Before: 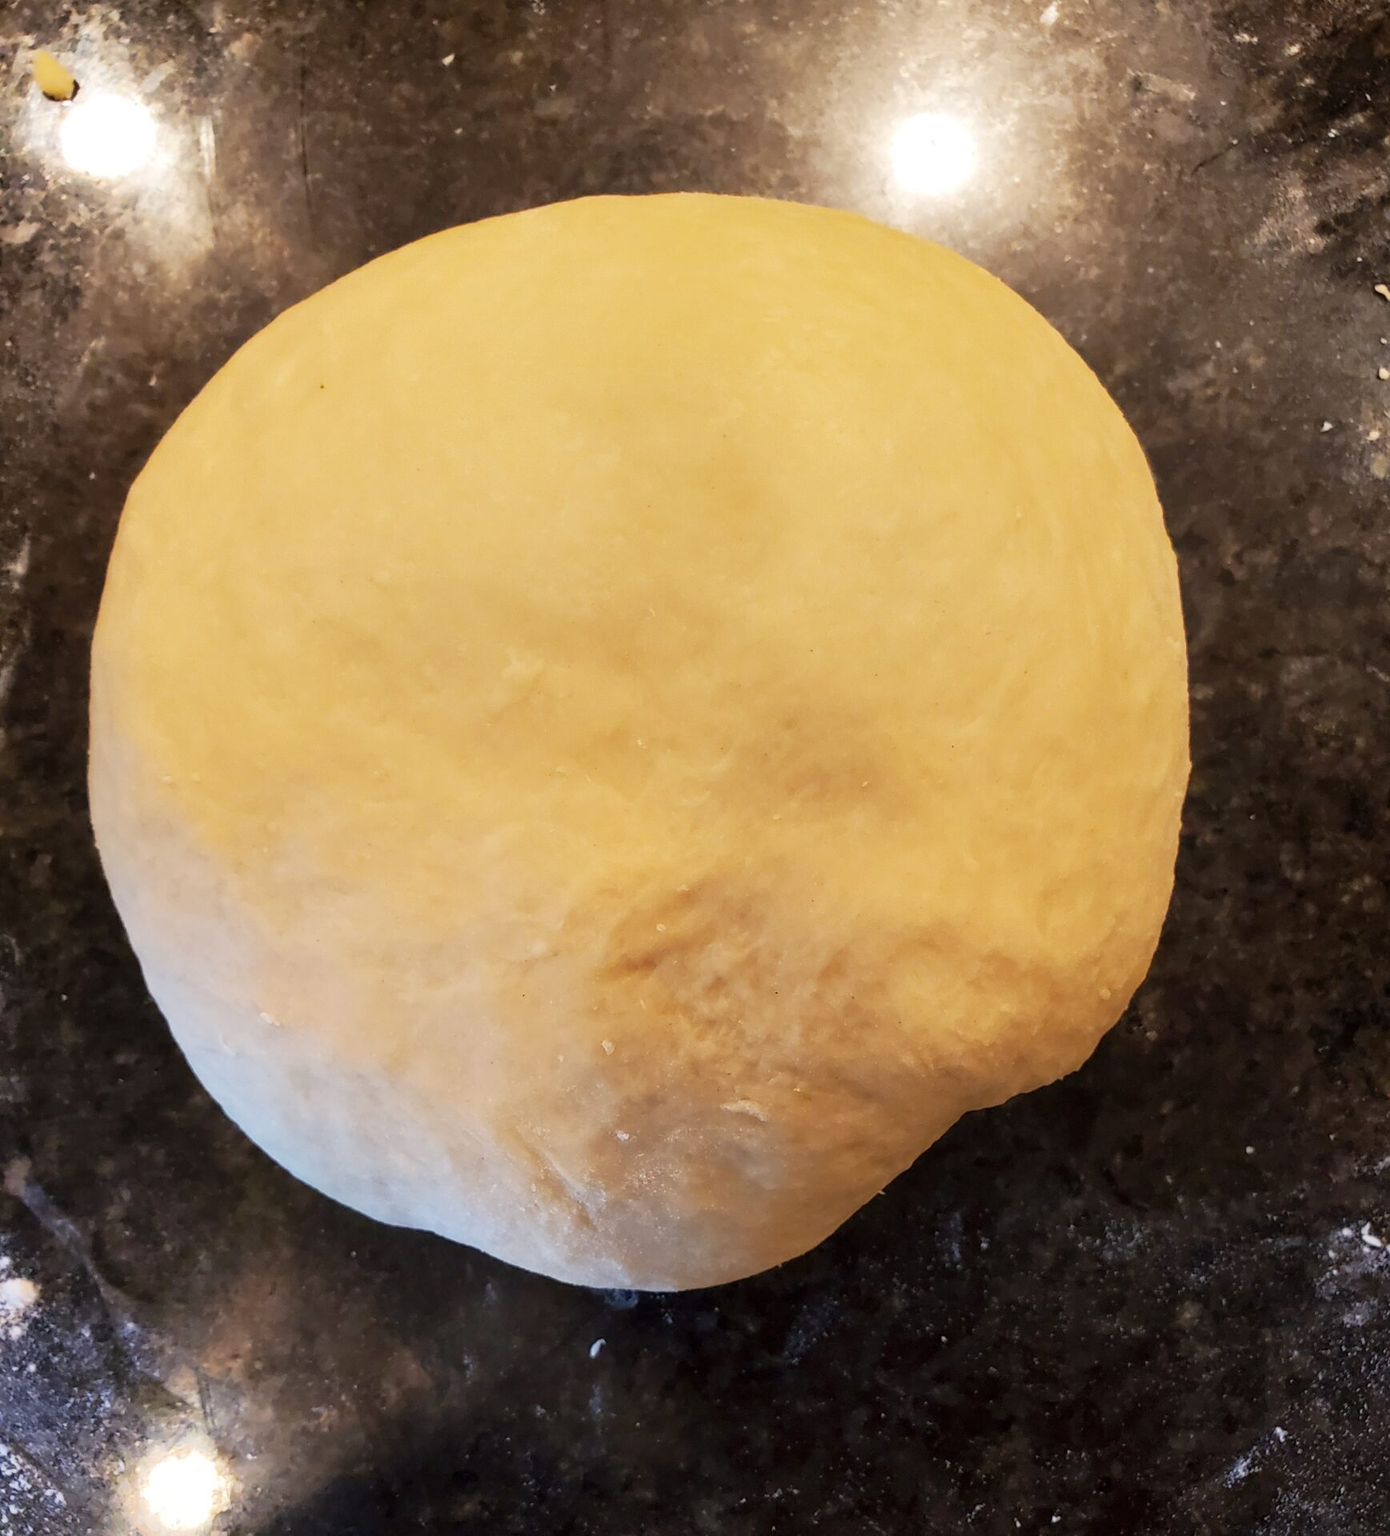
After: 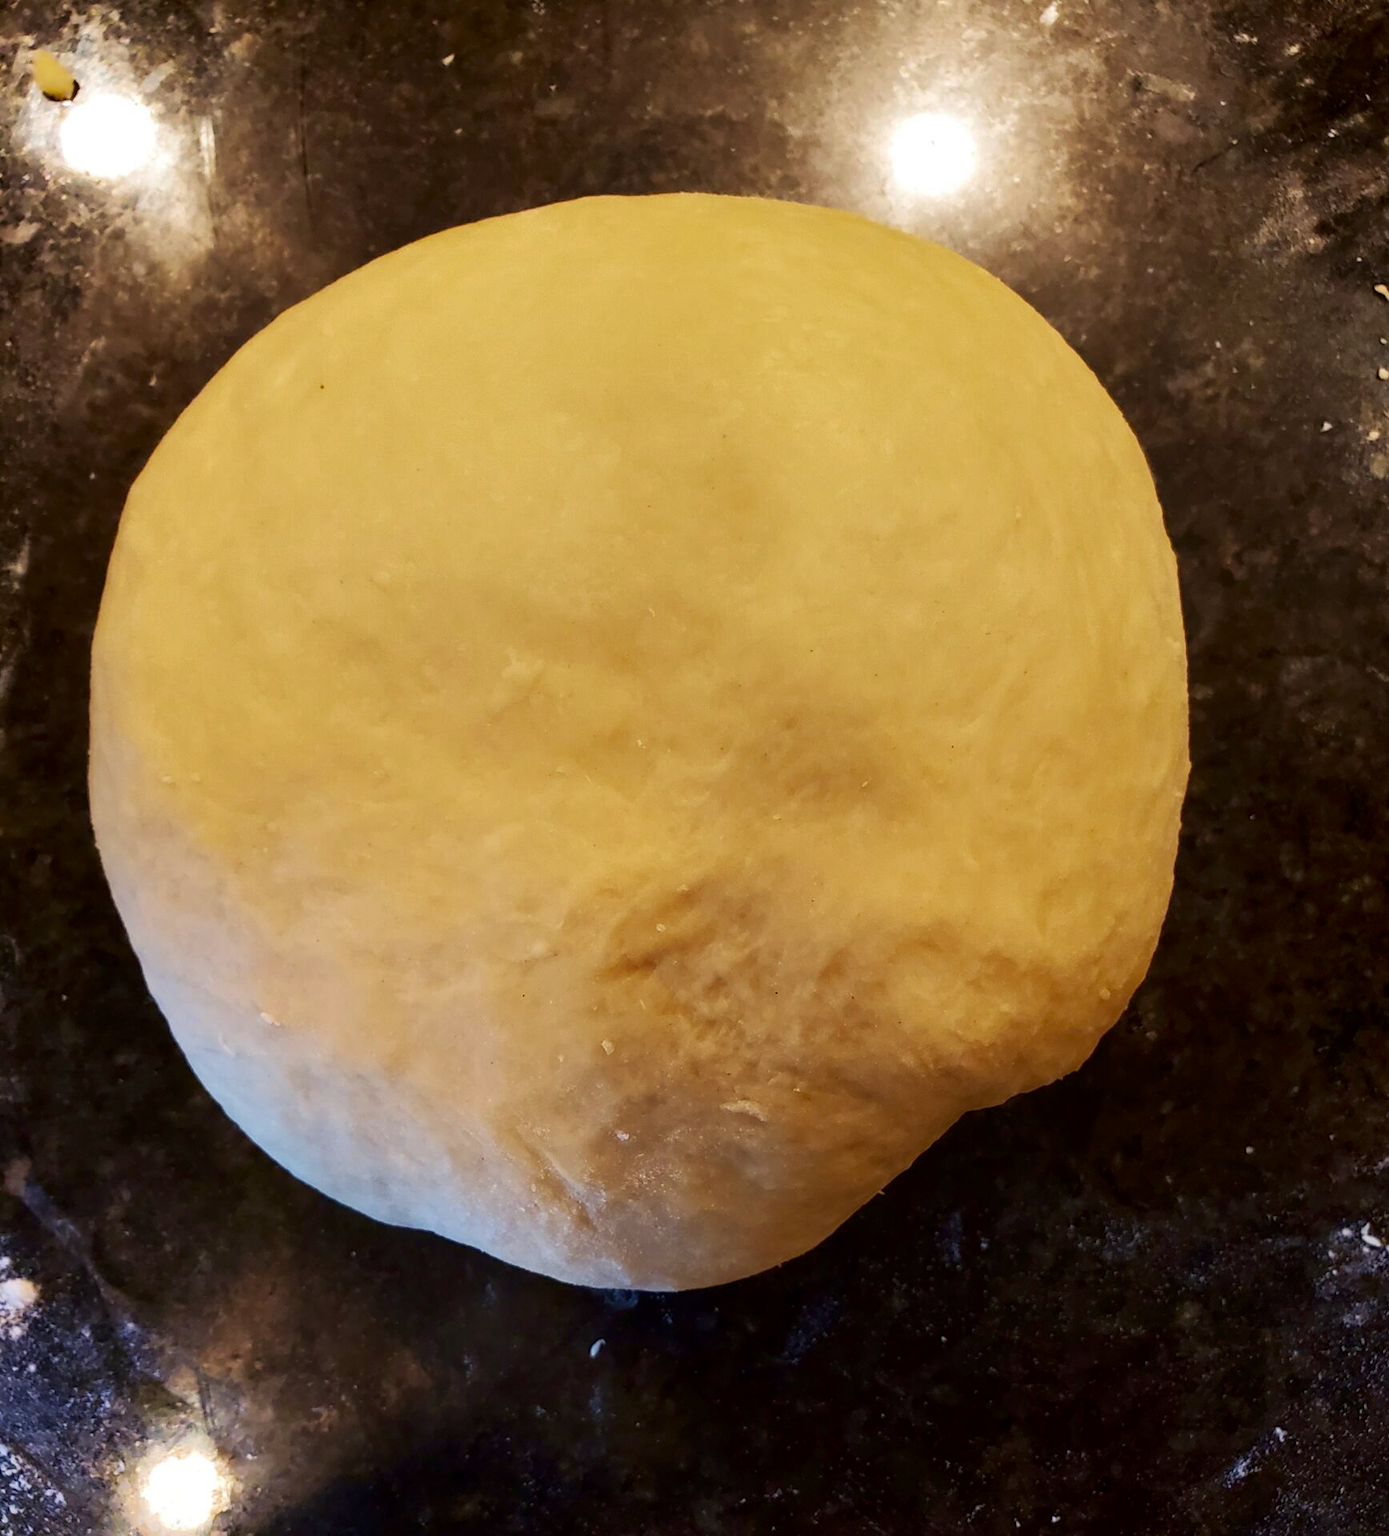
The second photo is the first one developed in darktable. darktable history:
contrast brightness saturation: brightness -0.205, saturation 0.077
velvia: on, module defaults
tone equalizer: on, module defaults
